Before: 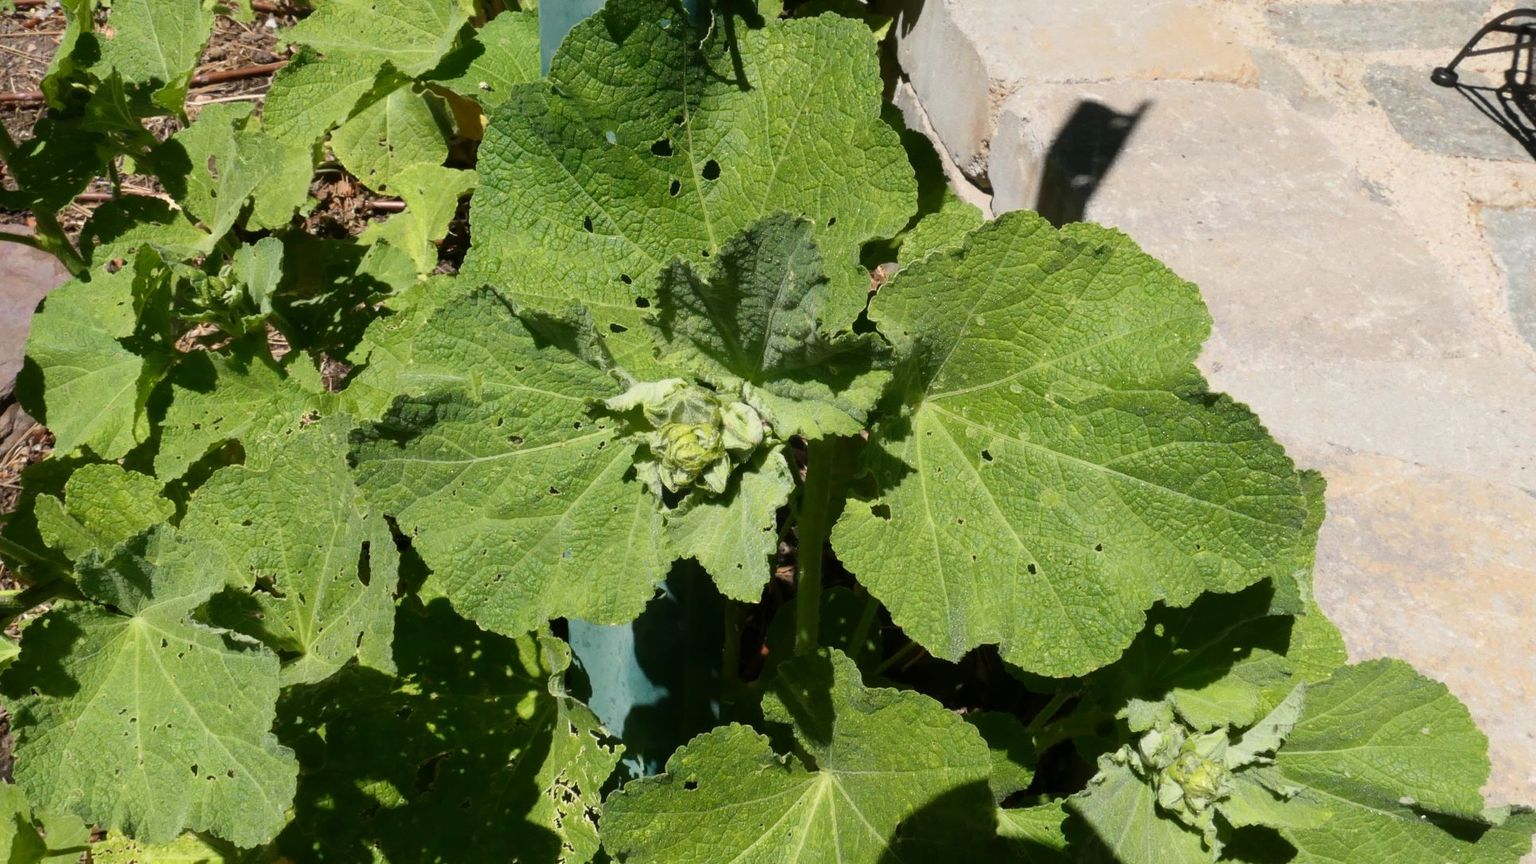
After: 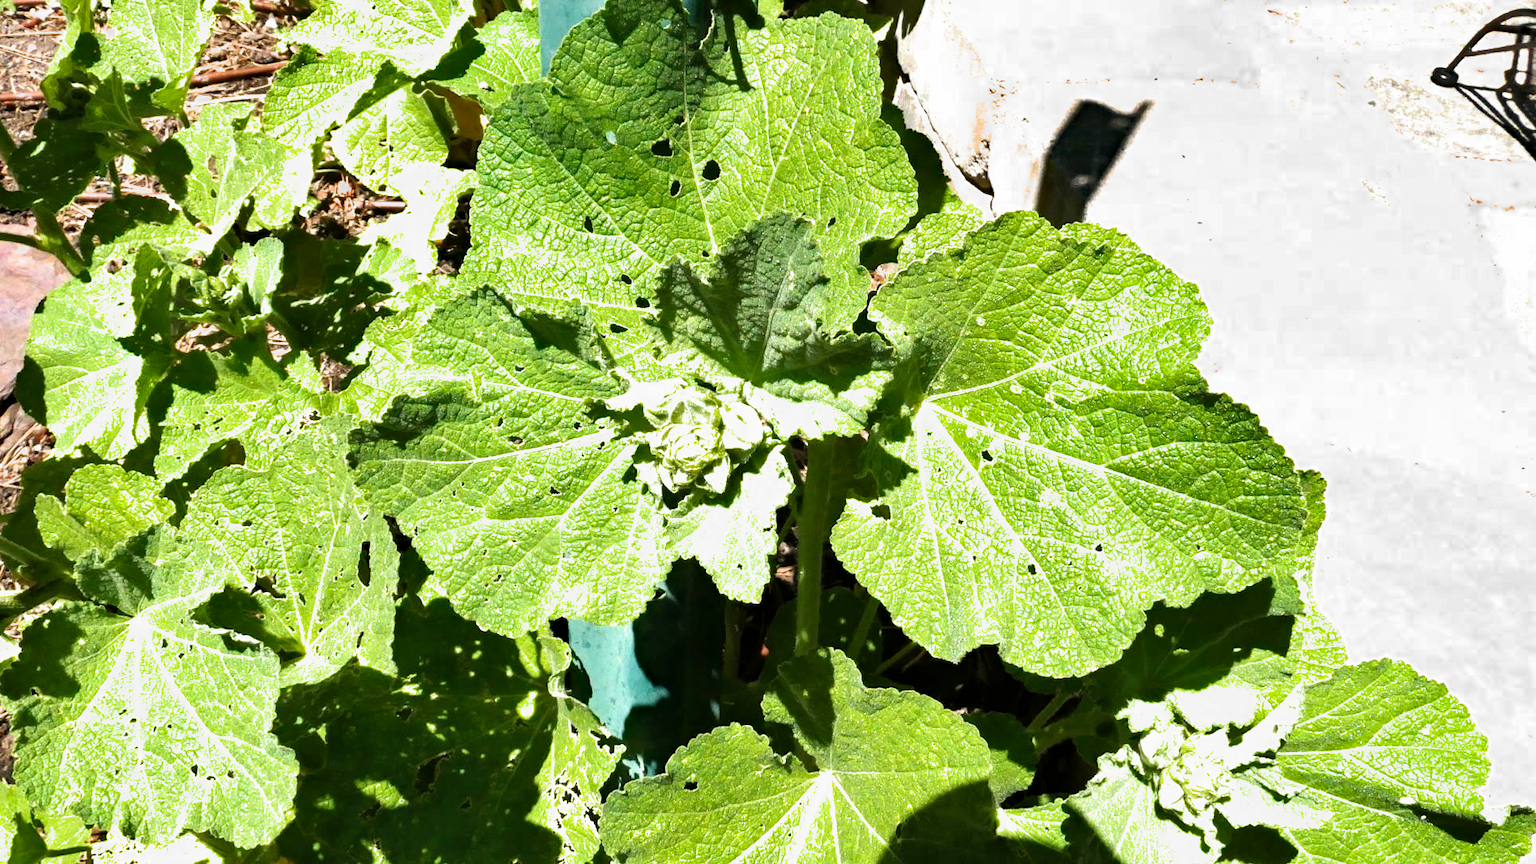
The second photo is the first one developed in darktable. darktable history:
filmic rgb: middle gray luminance 18.42%, black relative exposure -11.45 EV, white relative exposure 2.55 EV, threshold 6 EV, target black luminance 0%, hardness 8.41, latitude 99%, contrast 1.084, shadows ↔ highlights balance 0.505%, add noise in highlights 0, preserve chrominance max RGB, color science v3 (2019), use custom middle-gray values true, iterations of high-quality reconstruction 0, contrast in highlights soft, enable highlight reconstruction true
haze removal: strength 0.29, distance 0.25, compatibility mode true, adaptive false
exposure: black level correction 0, exposure 1.3 EV, compensate exposure bias true, compensate highlight preservation false
shadows and highlights: soften with gaussian
